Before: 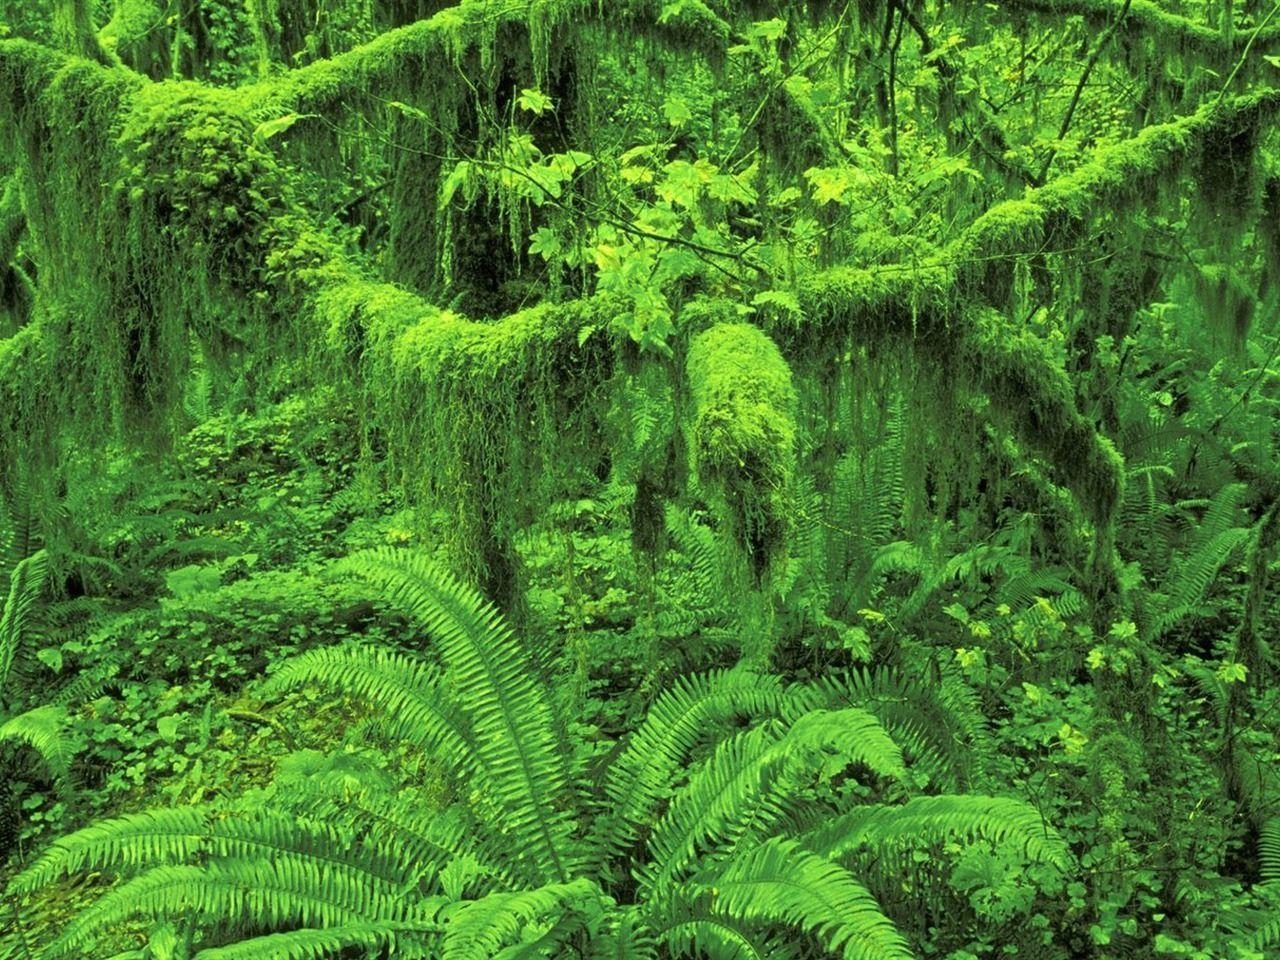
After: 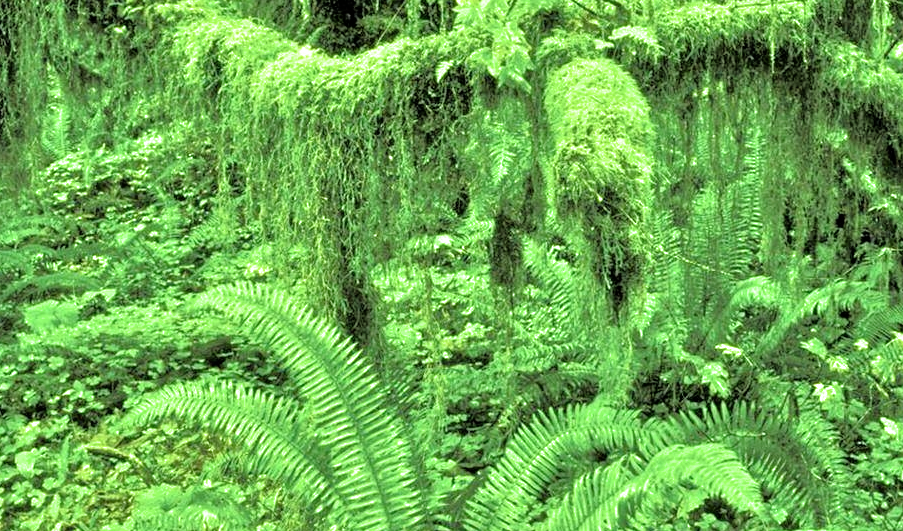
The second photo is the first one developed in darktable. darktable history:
color balance rgb: perceptual saturation grading › global saturation -1%
filmic rgb: white relative exposure 2.34 EV, hardness 6.59
crop: left 11.123%, top 27.61%, right 18.3%, bottom 17.034%
tone equalizer: -7 EV 0.15 EV, -6 EV 0.6 EV, -5 EV 1.15 EV, -4 EV 1.33 EV, -3 EV 1.15 EV, -2 EV 0.6 EV, -1 EV 0.15 EV, mask exposure compensation -0.5 EV
